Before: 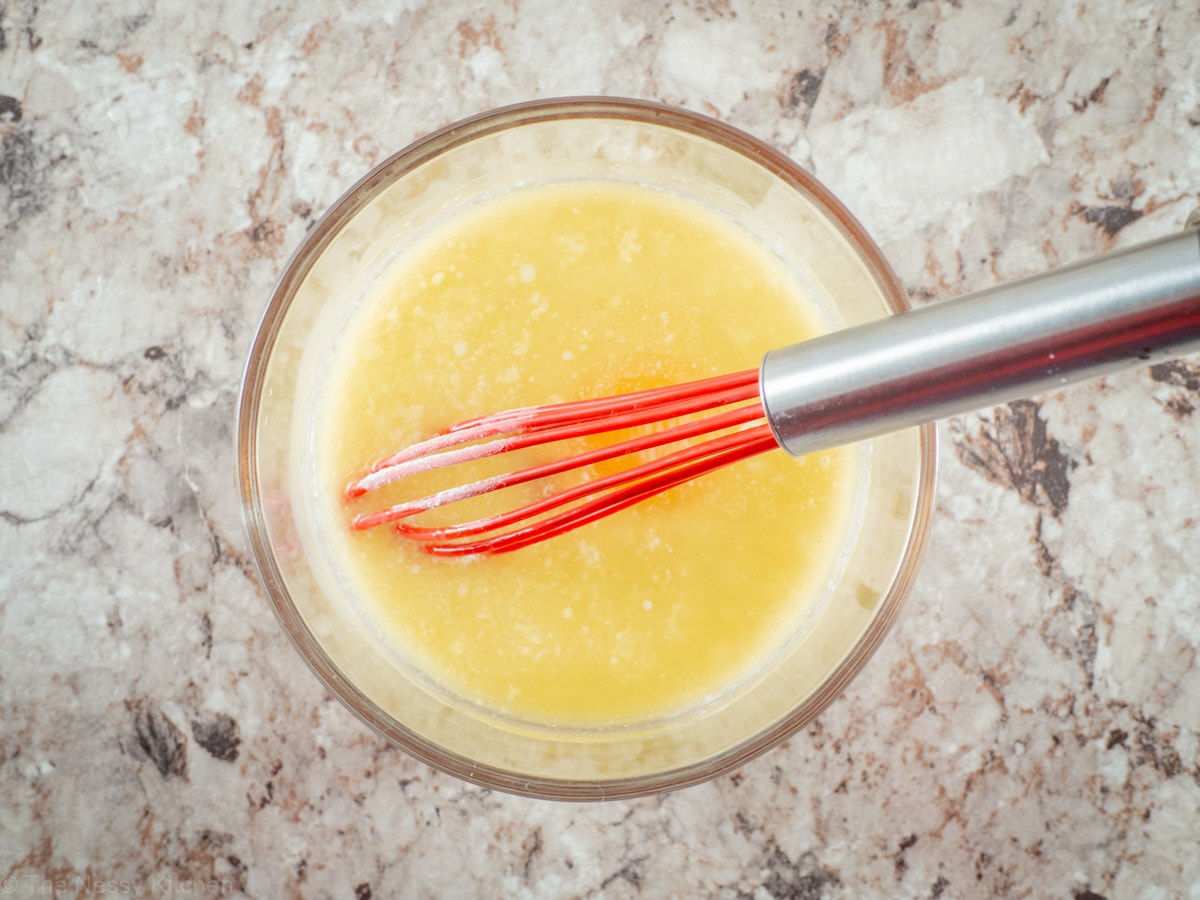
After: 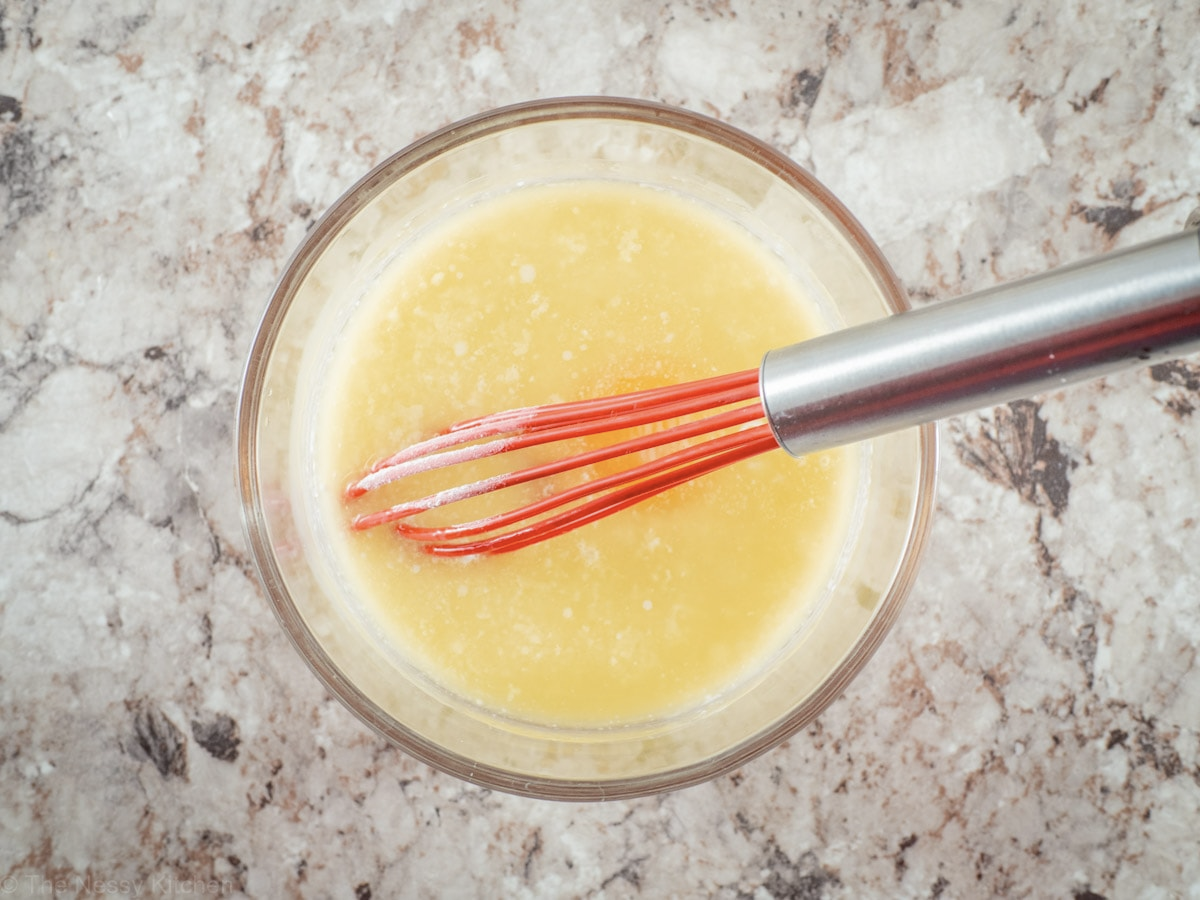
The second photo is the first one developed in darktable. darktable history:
color correction: saturation 0.8
exposure: compensate exposure bias true, compensate highlight preservation false
